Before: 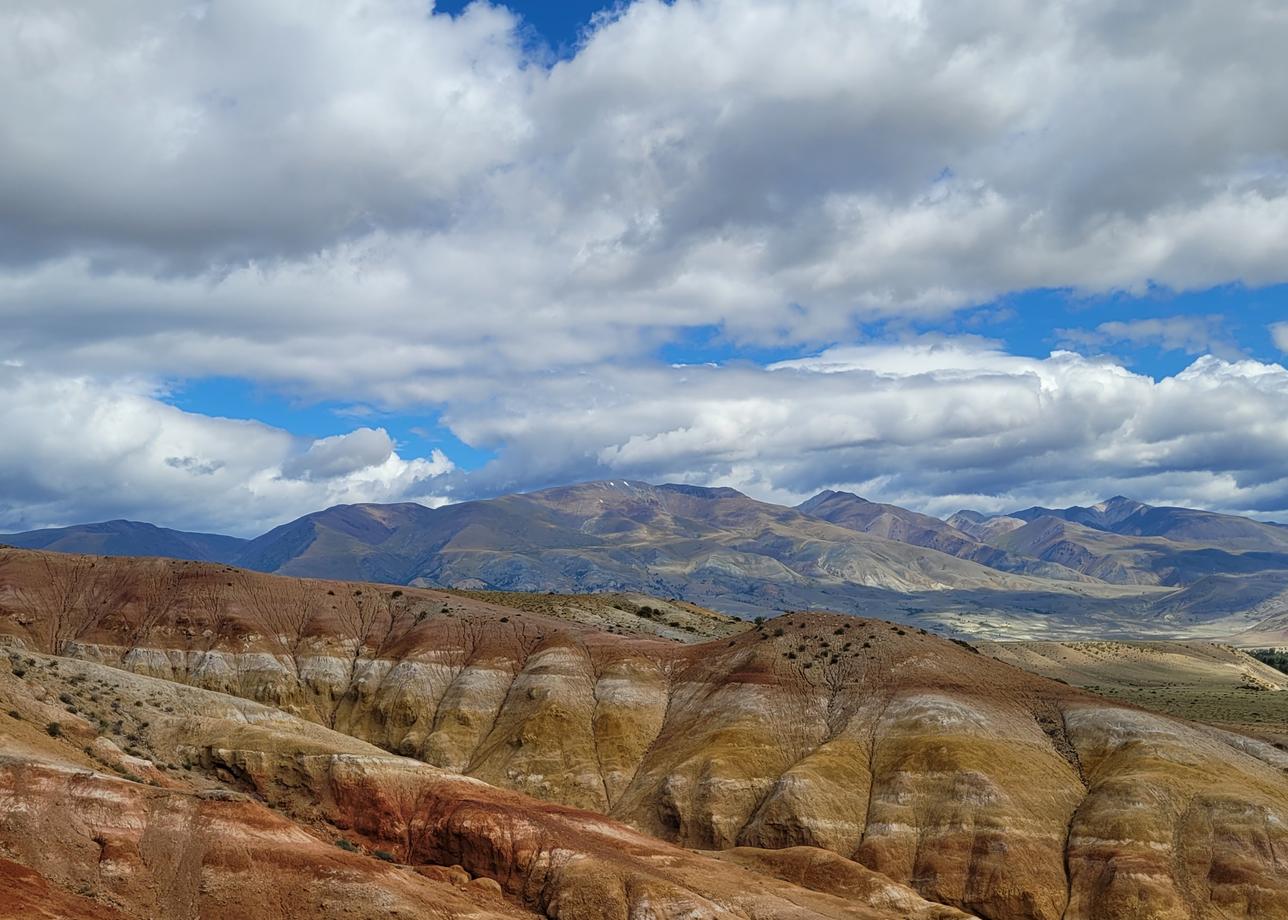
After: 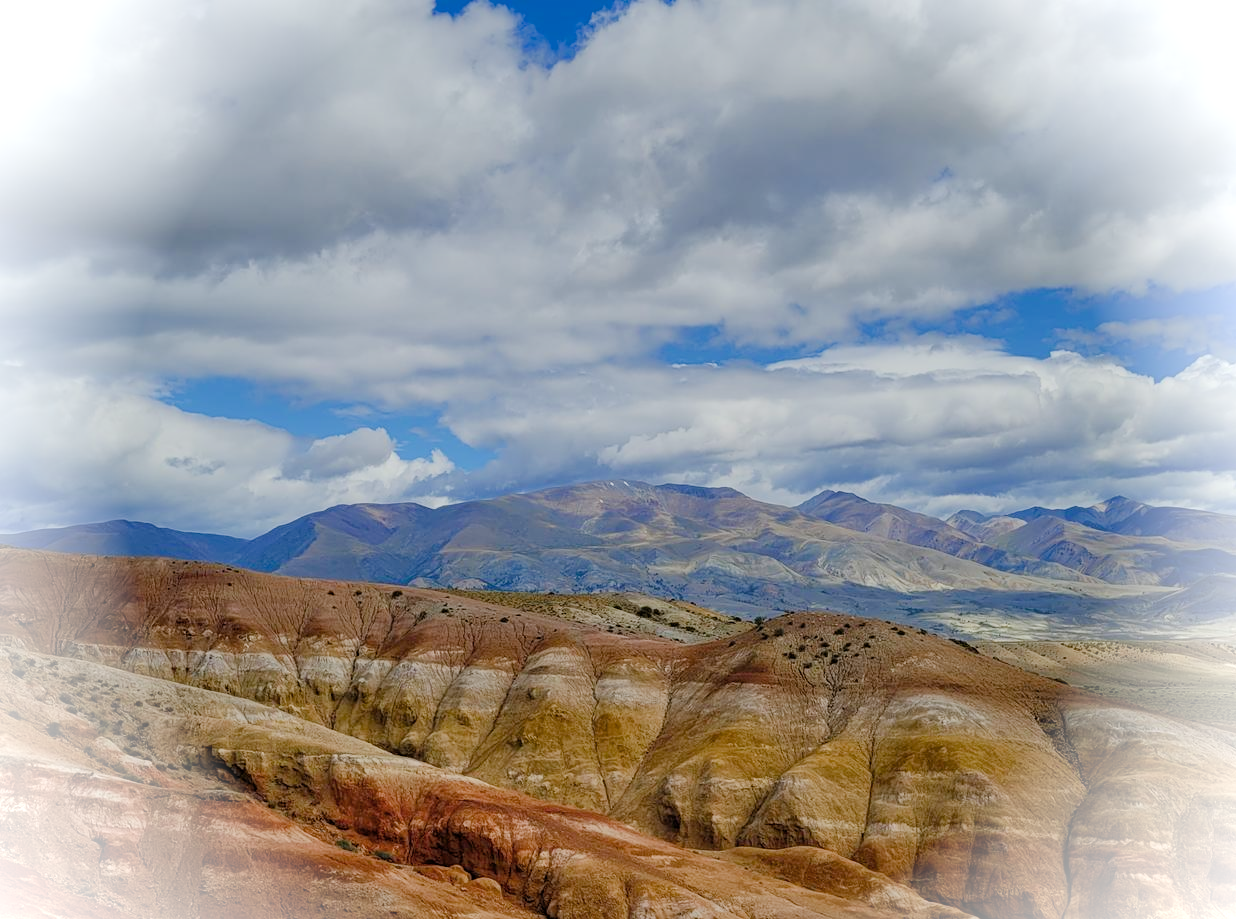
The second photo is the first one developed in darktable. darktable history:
exposure: exposure 0.336 EV, compensate highlight preservation false
color balance rgb: perceptual saturation grading › global saturation 0.018%, perceptual saturation grading › highlights -18.893%, perceptual saturation grading › mid-tones 7.266%, perceptual saturation grading › shadows 27.796%, global vibrance 20%
crop: right 3.987%, bottom 0.039%
vignetting: brightness 0.996, saturation -0.494
filmic rgb: black relative exposure -7.65 EV, white relative exposure 4.56 EV, hardness 3.61
shadows and highlights: on, module defaults
